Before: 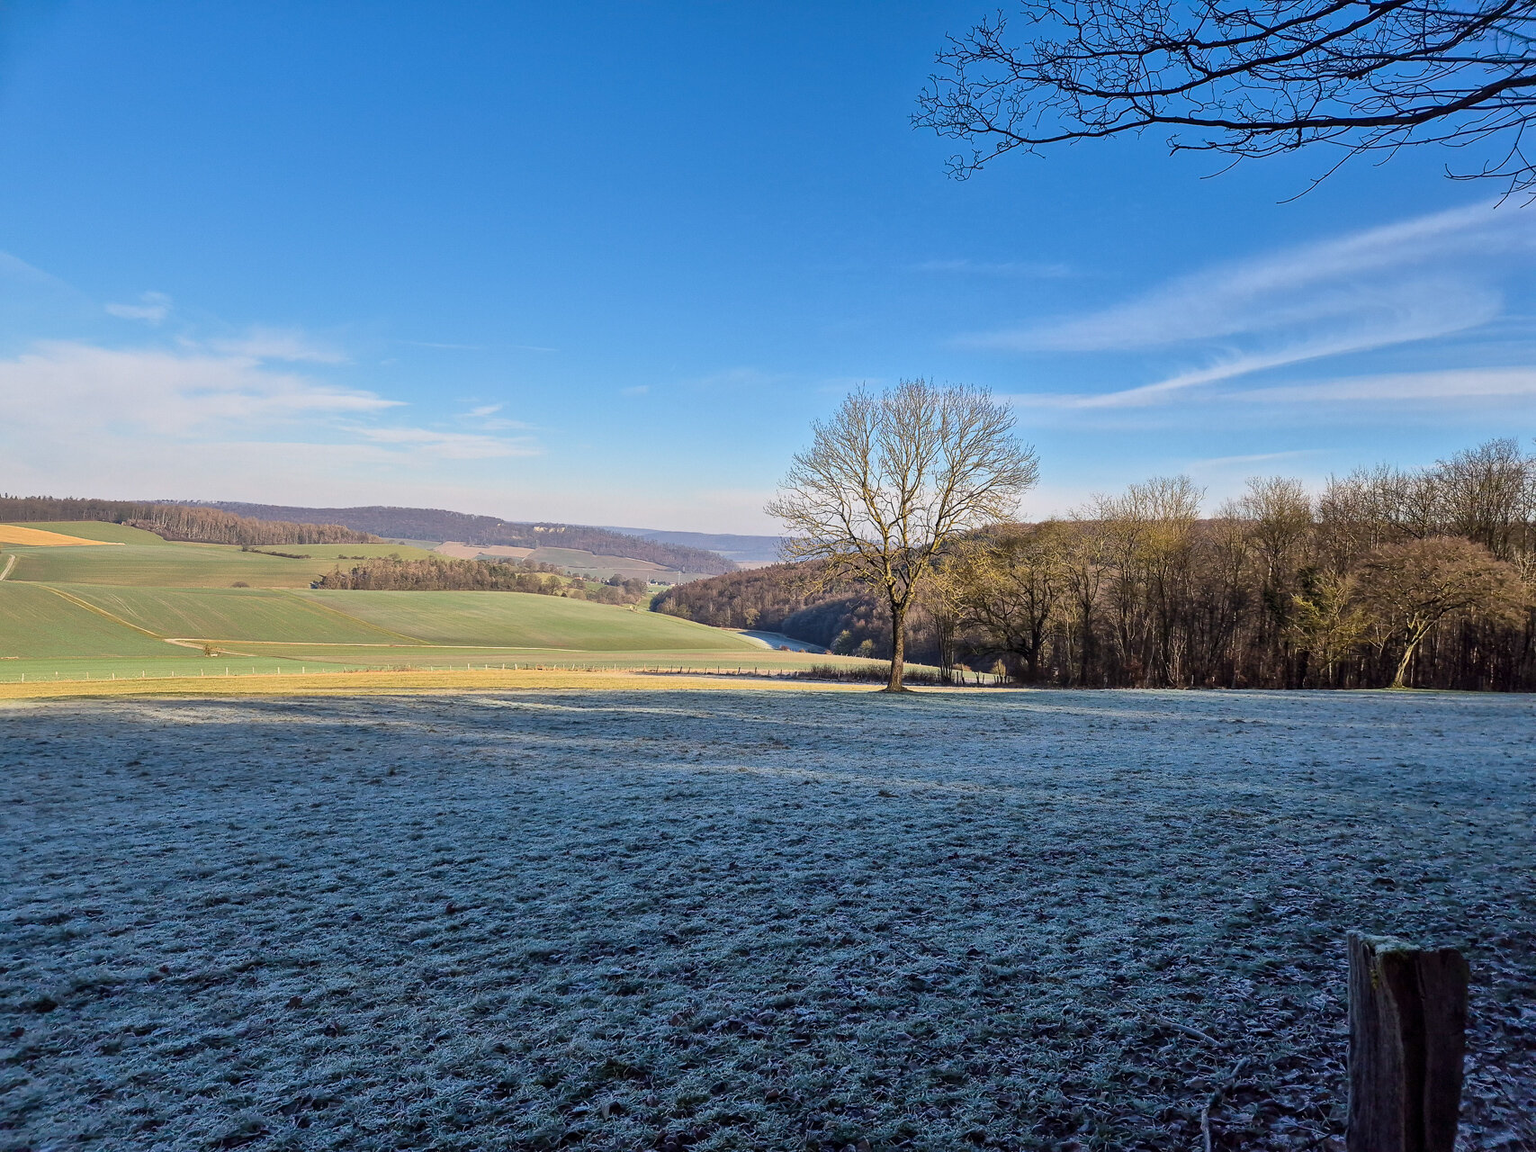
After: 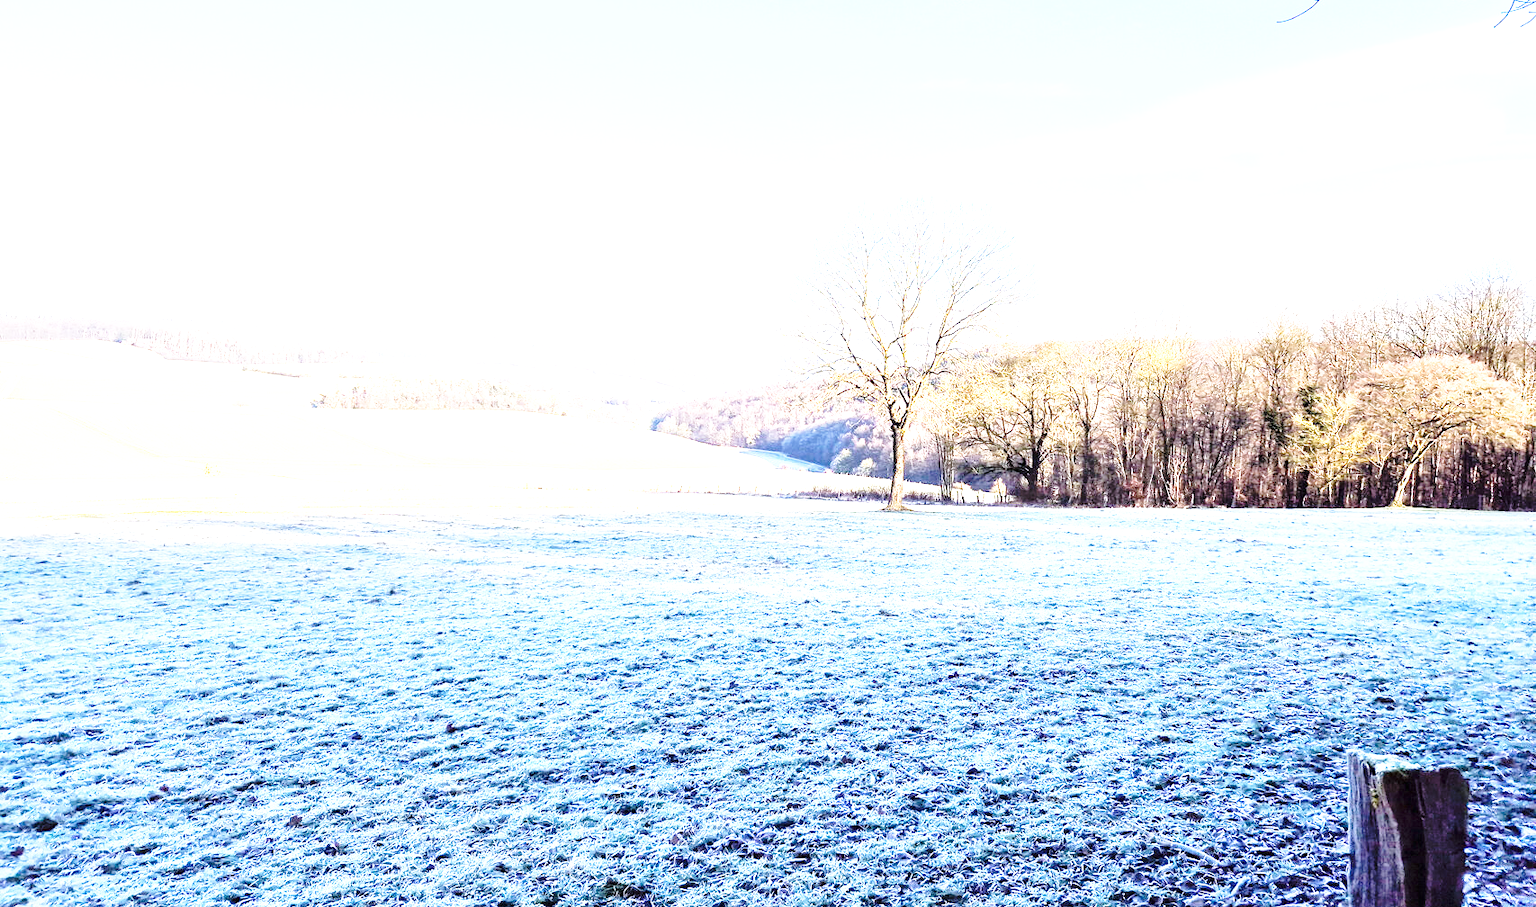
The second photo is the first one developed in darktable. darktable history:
crop and rotate: top 15.743%, bottom 5.396%
exposure: black level correction 0, exposure 1.876 EV, compensate highlight preservation false
tone equalizer: -8 EV -0.78 EV, -7 EV -0.718 EV, -6 EV -0.603 EV, -5 EV -0.384 EV, -3 EV 0.369 EV, -2 EV 0.6 EV, -1 EV 0.689 EV, +0 EV 0.759 EV
base curve: curves: ch0 [(0, 0) (0.032, 0.037) (0.105, 0.228) (0.435, 0.76) (0.856, 0.983) (1, 1)], preserve colors none
color calibration: illuminant as shot in camera, x 0.358, y 0.373, temperature 4628.91 K
